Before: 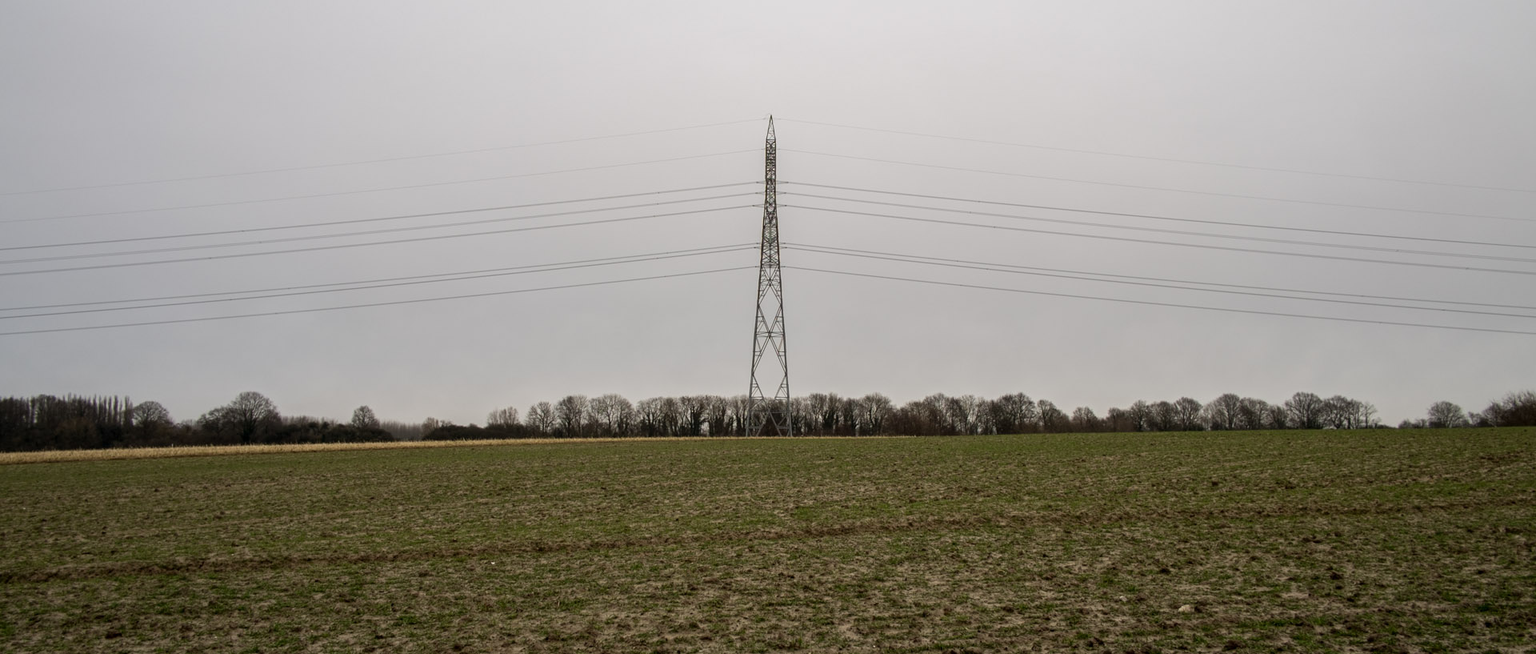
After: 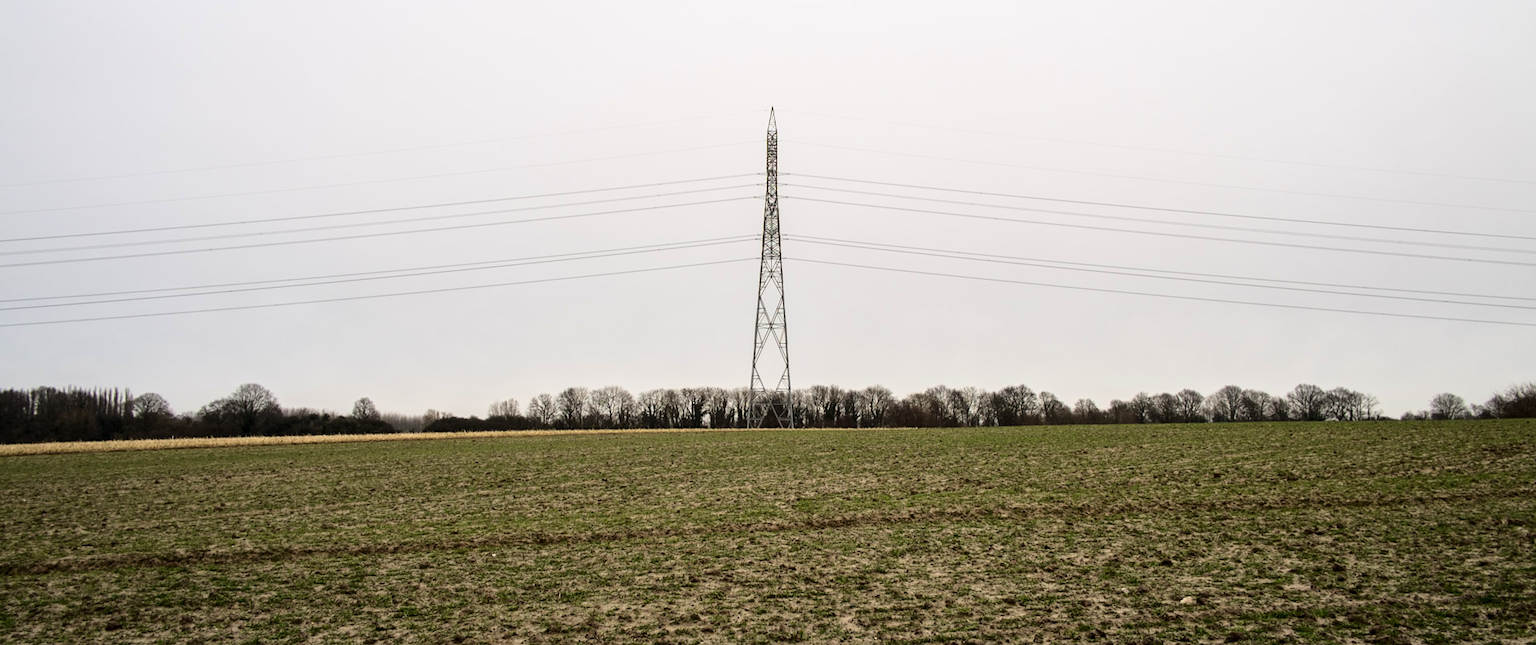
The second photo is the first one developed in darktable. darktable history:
base curve: curves: ch0 [(0, 0) (0.028, 0.03) (0.121, 0.232) (0.46, 0.748) (0.859, 0.968) (1, 1)]
crop: top 1.389%, right 0.118%
